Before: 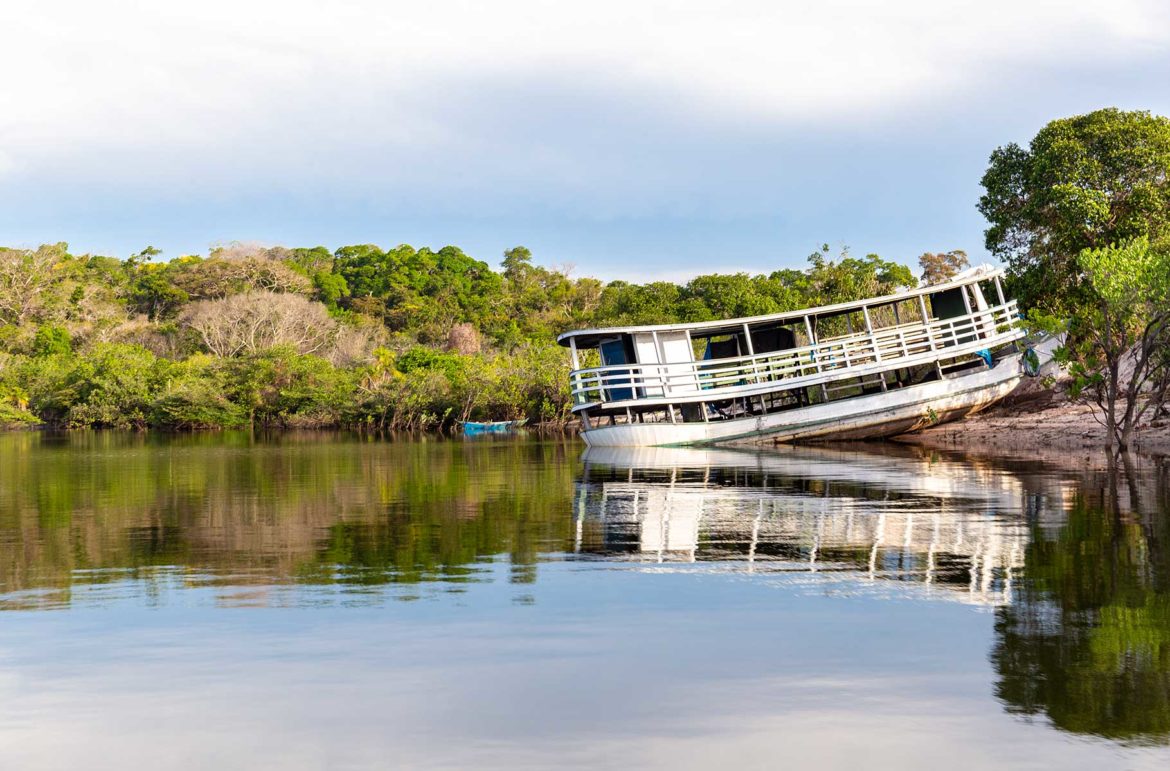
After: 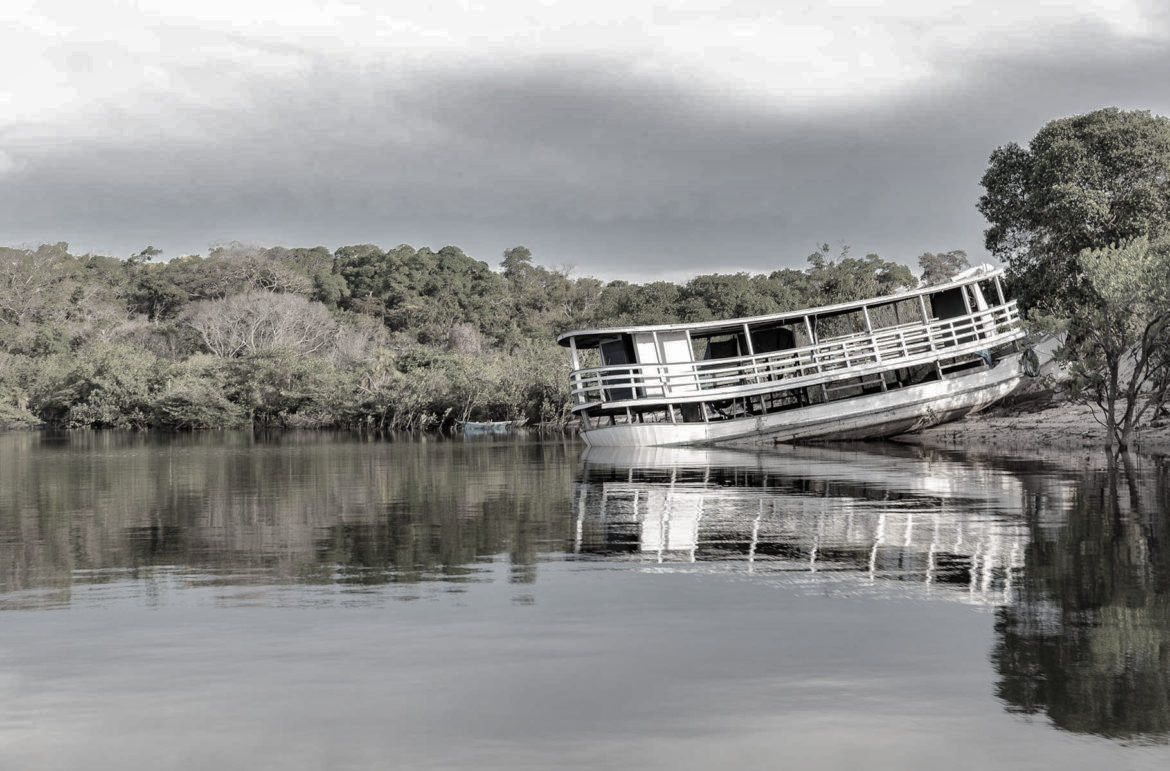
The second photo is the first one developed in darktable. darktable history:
shadows and highlights: shadows 25, highlights -70.56
color correction: highlights b* 0.016, saturation 0.164
